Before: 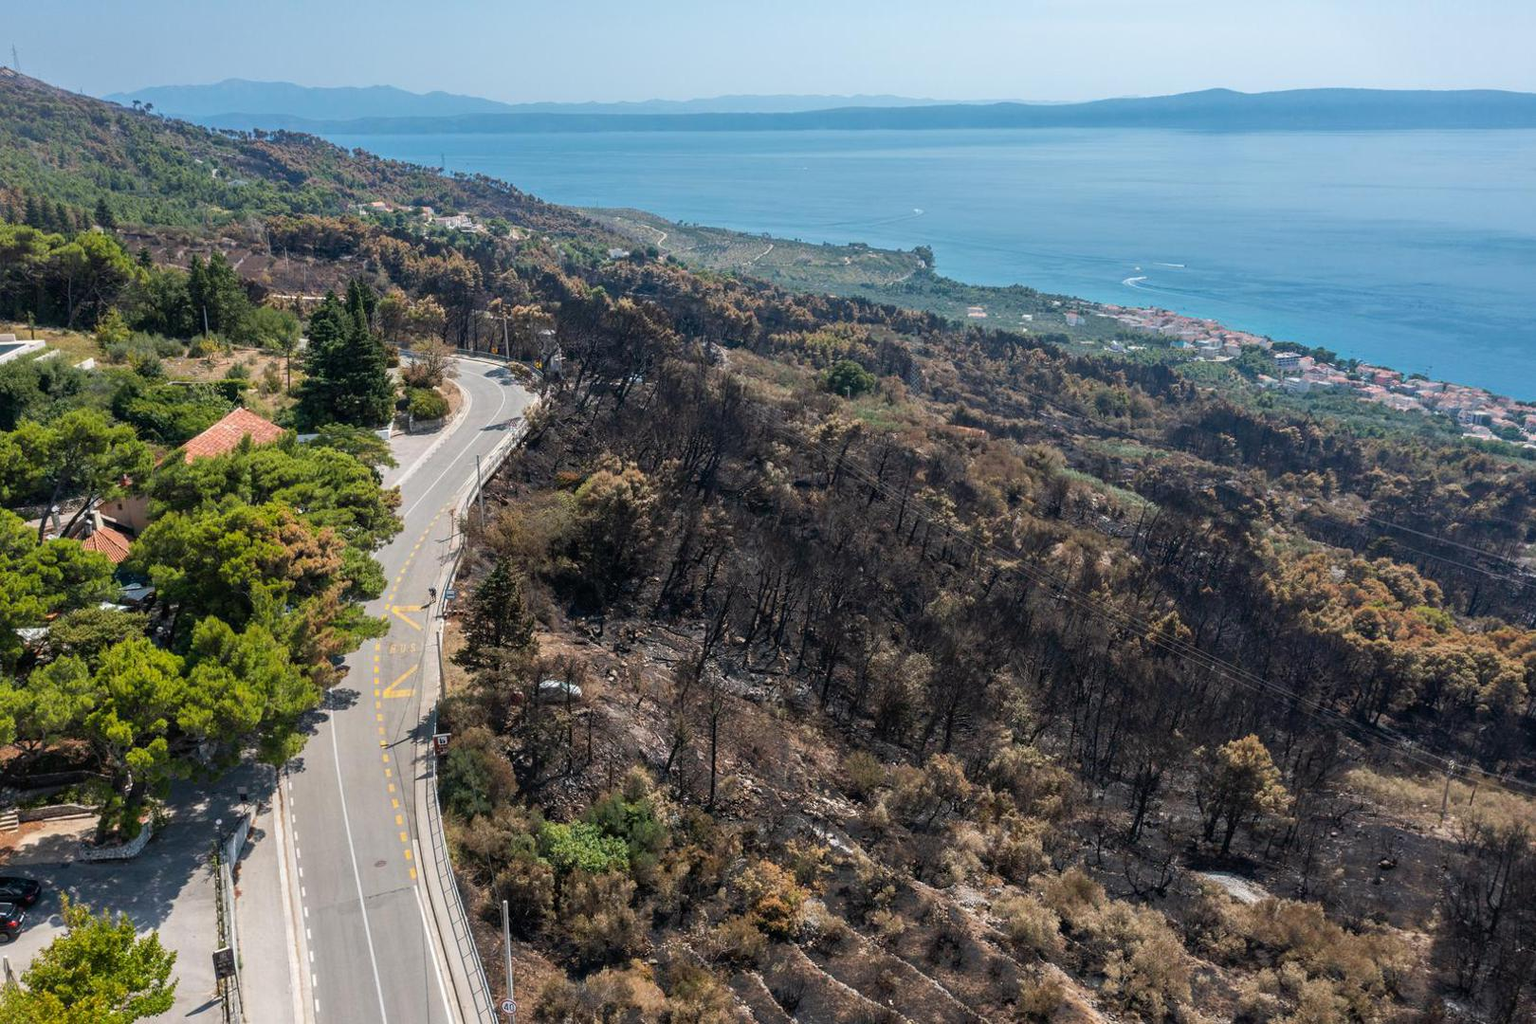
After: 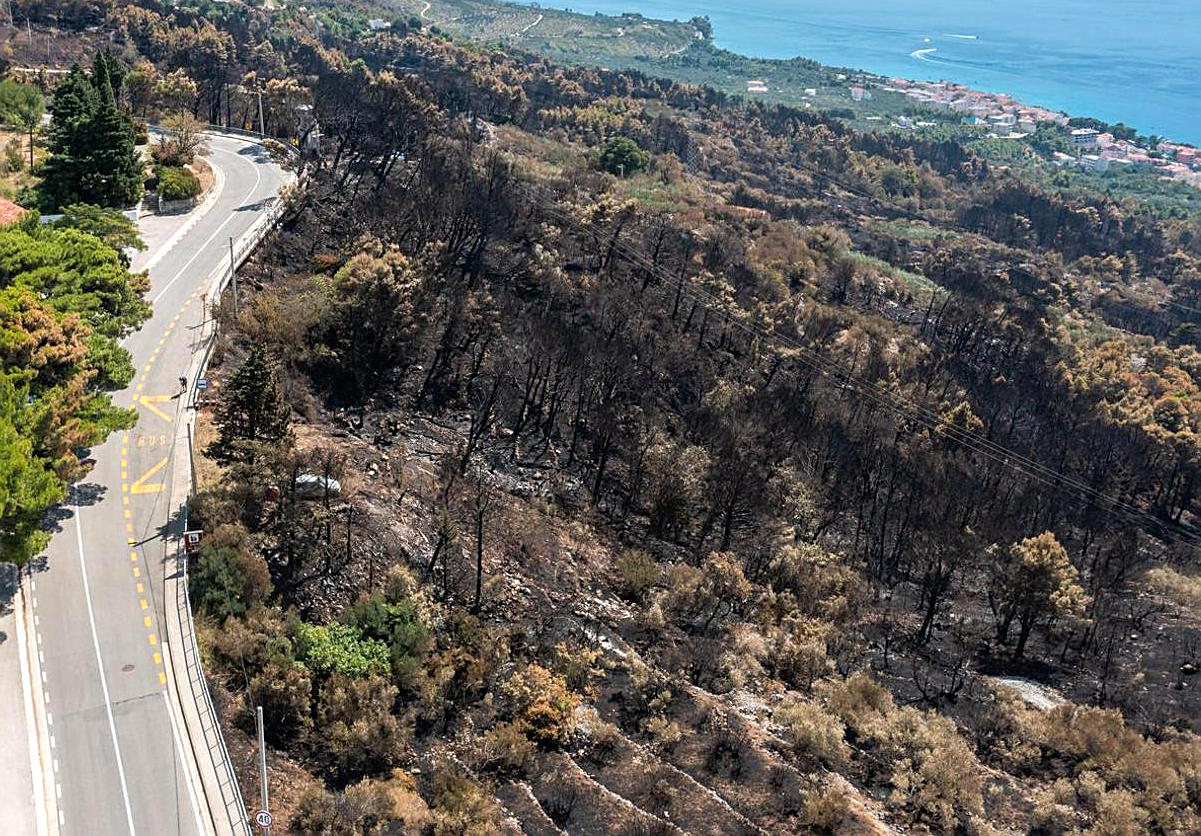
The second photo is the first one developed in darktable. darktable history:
crop: left 16.858%, top 22.528%, right 8.979%
tone equalizer: -8 EV -0.455 EV, -7 EV -0.396 EV, -6 EV -0.341 EV, -5 EV -0.249 EV, -3 EV 0.204 EV, -2 EV 0.31 EV, -1 EV 0.382 EV, +0 EV 0.427 EV
sharpen: on, module defaults
